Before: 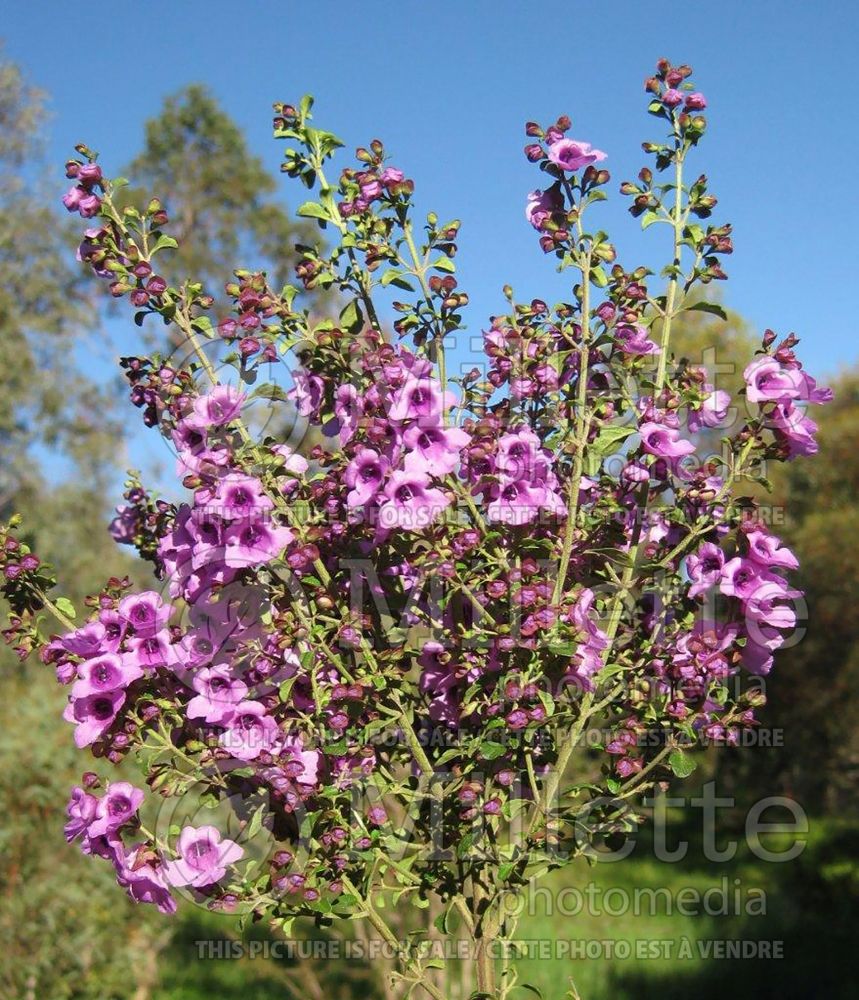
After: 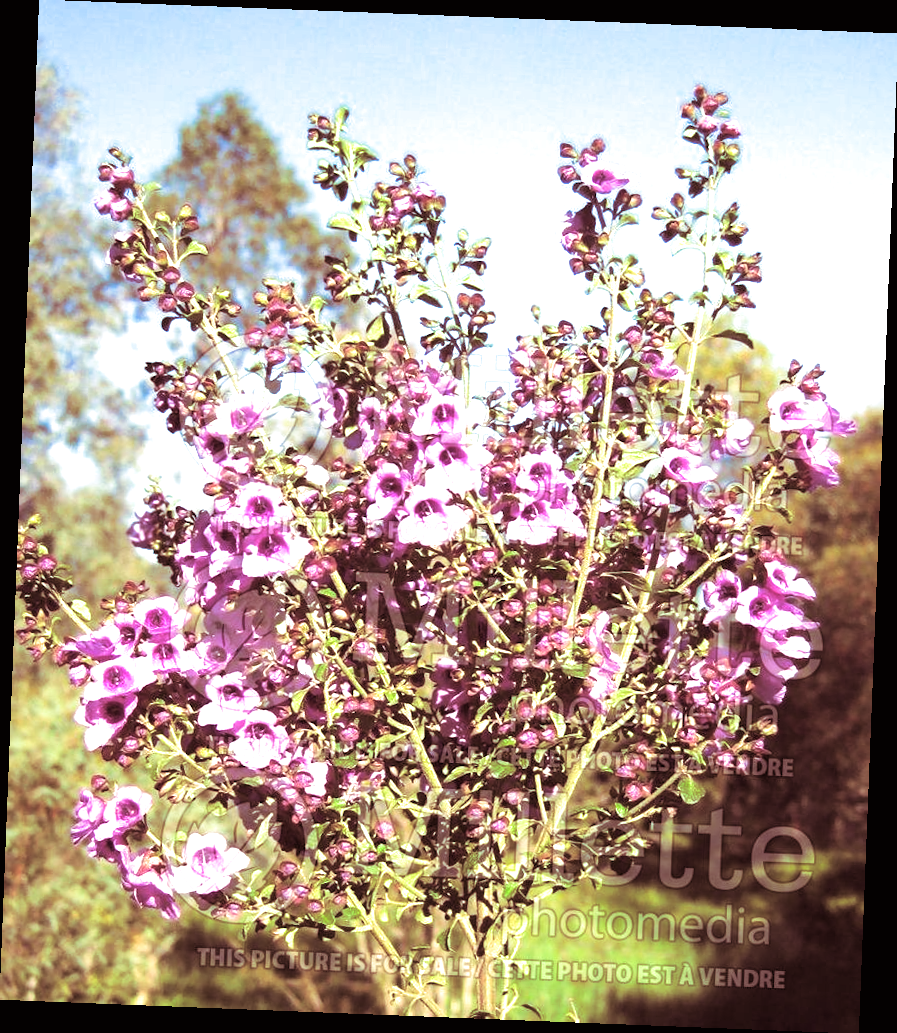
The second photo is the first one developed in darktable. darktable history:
rotate and perspective: rotation 2.27°, automatic cropping off
split-toning: compress 20%
exposure: black level correction 0, exposure 1.2 EV, compensate exposure bias true, compensate highlight preservation false
